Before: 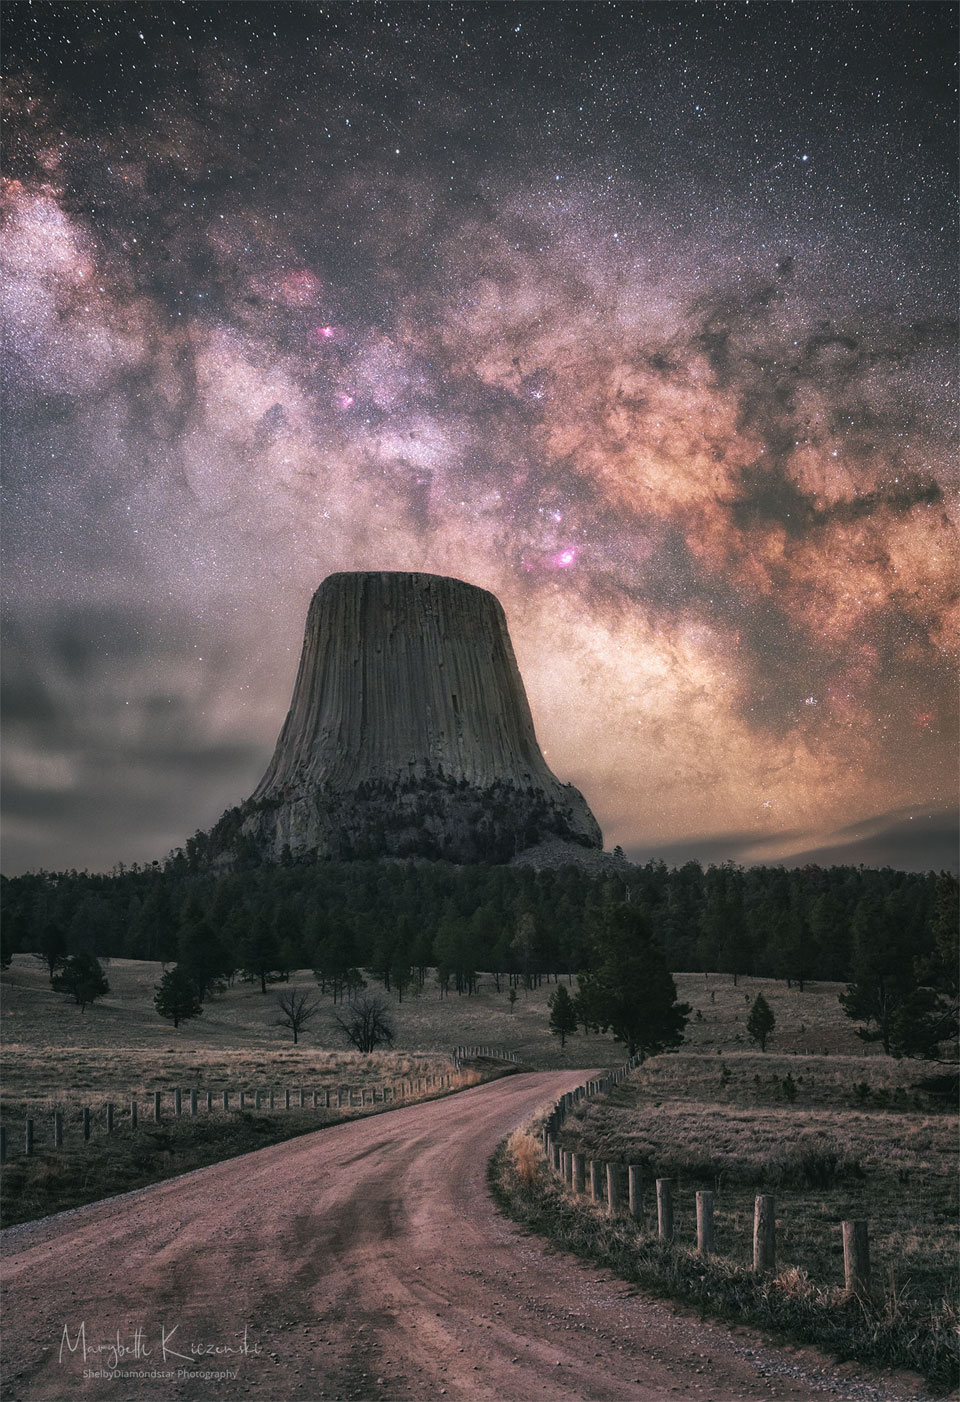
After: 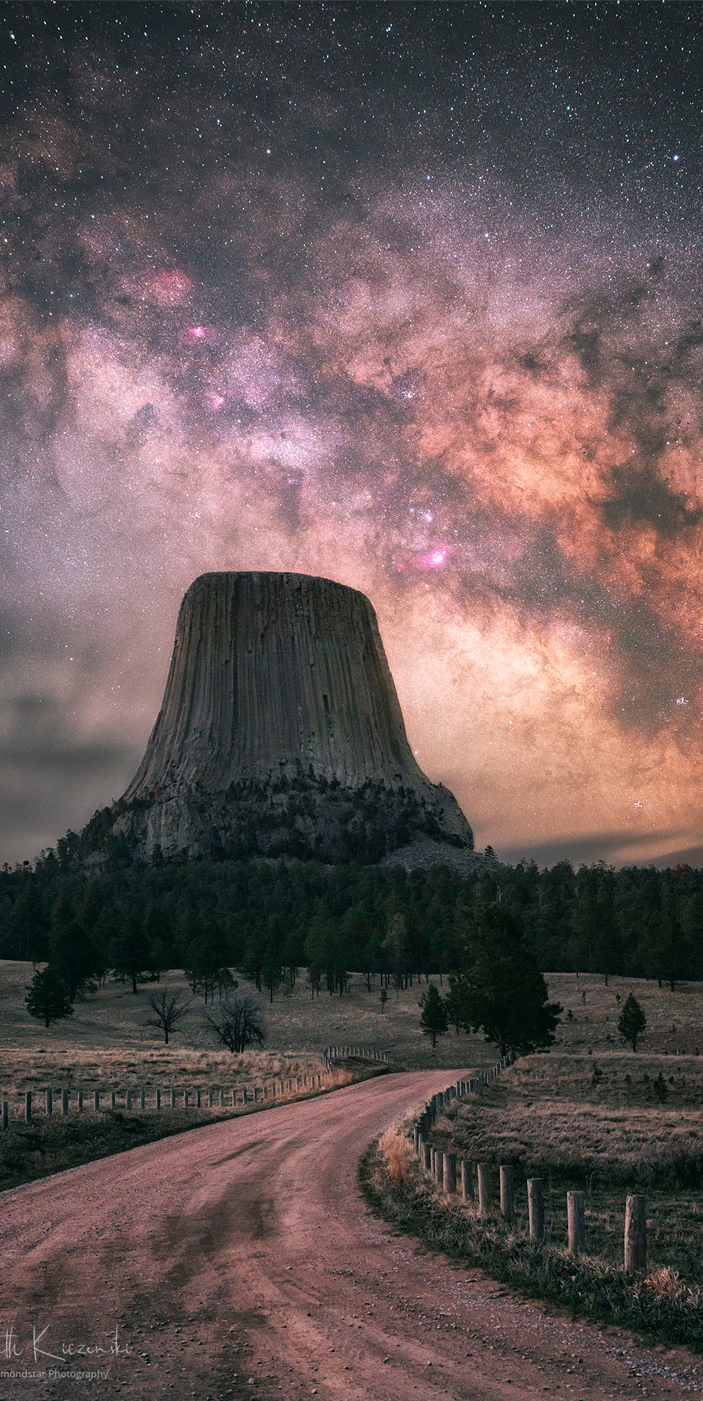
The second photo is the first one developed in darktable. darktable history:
crop: left 13.443%, right 13.31%
color balance: mode lift, gamma, gain (sRGB)
